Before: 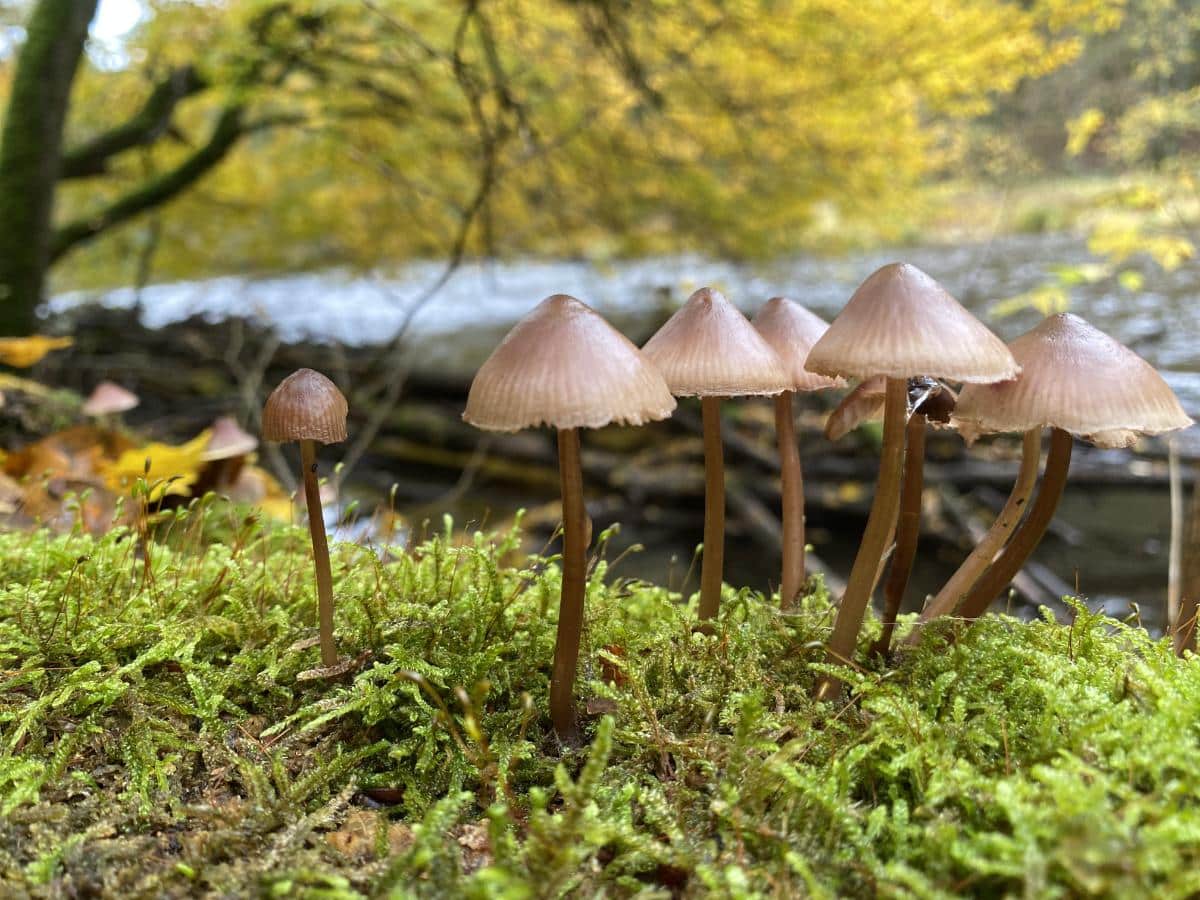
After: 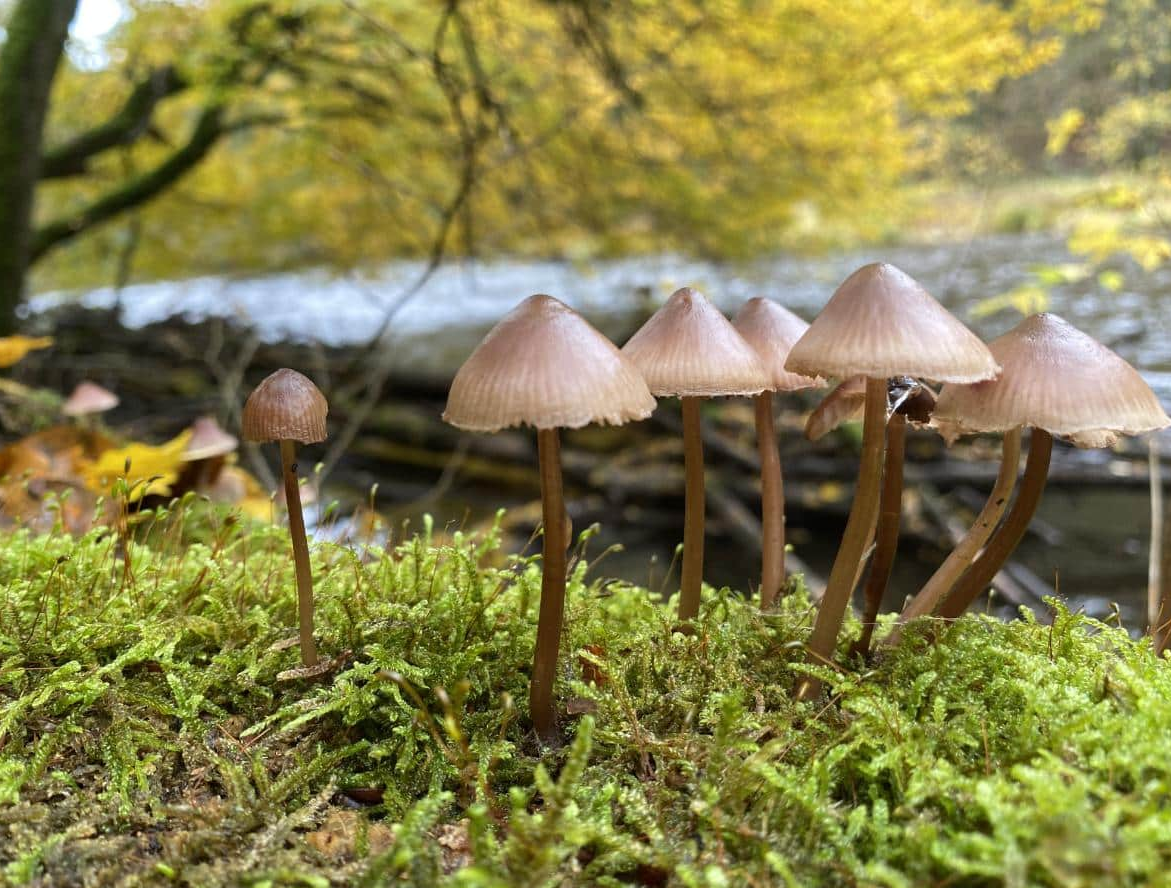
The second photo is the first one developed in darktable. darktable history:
crop and rotate: left 1.677%, right 0.705%, bottom 1.301%
